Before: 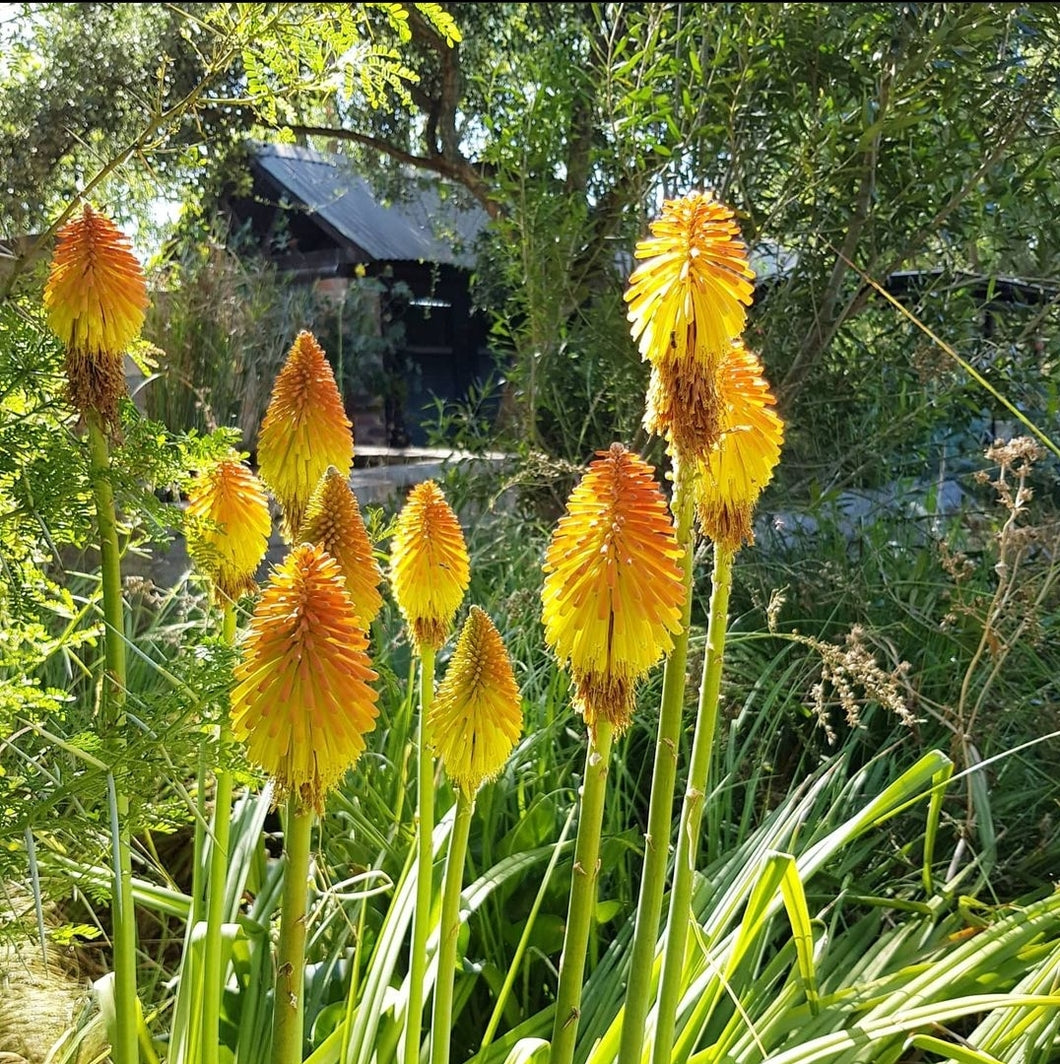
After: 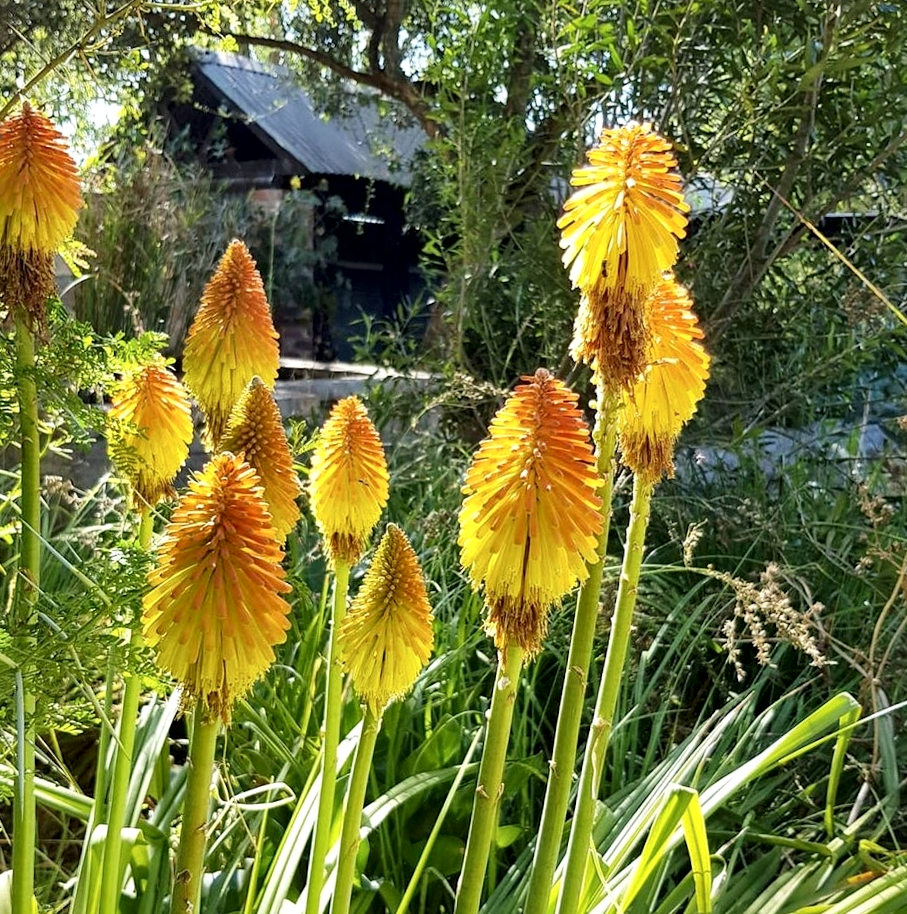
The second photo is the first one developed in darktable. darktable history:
crop and rotate: angle -3.09°, left 5.22%, top 5.216%, right 4.71%, bottom 4.311%
local contrast: mode bilateral grid, contrast 25, coarseness 60, detail 151%, midtone range 0.2
